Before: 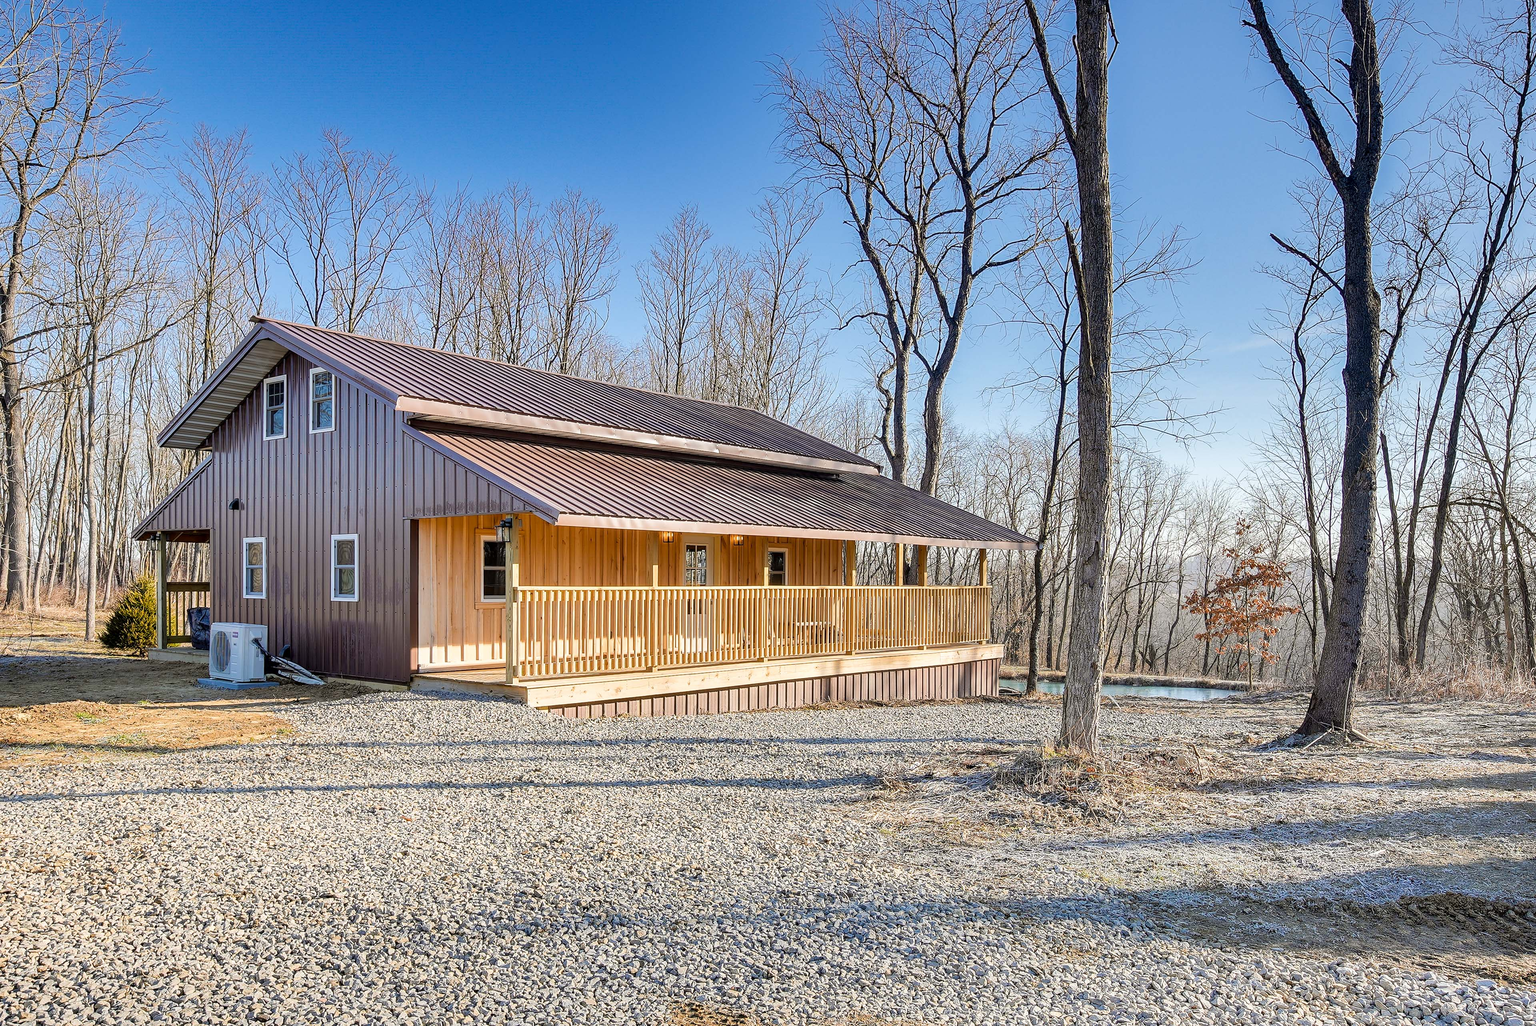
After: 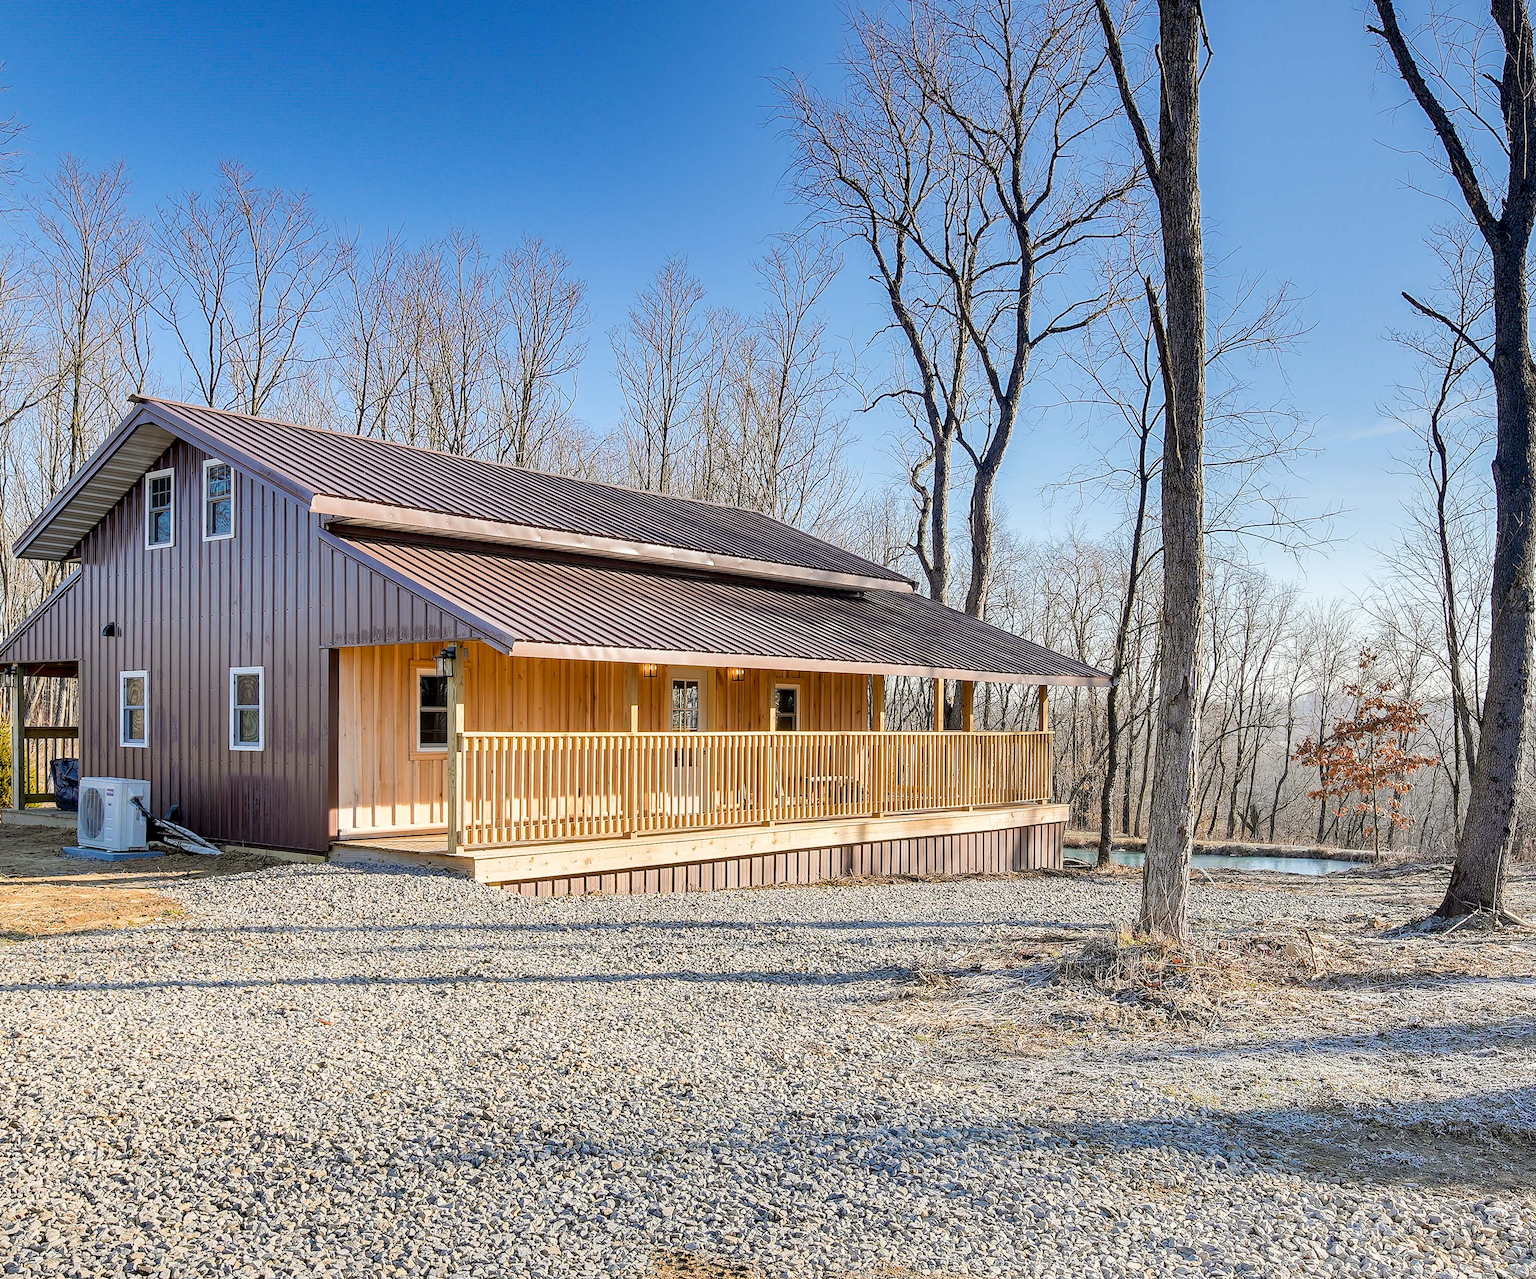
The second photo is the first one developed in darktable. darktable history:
crop and rotate: left 9.599%, right 10.255%
exposure: black level correction 0.001, compensate highlight preservation false
